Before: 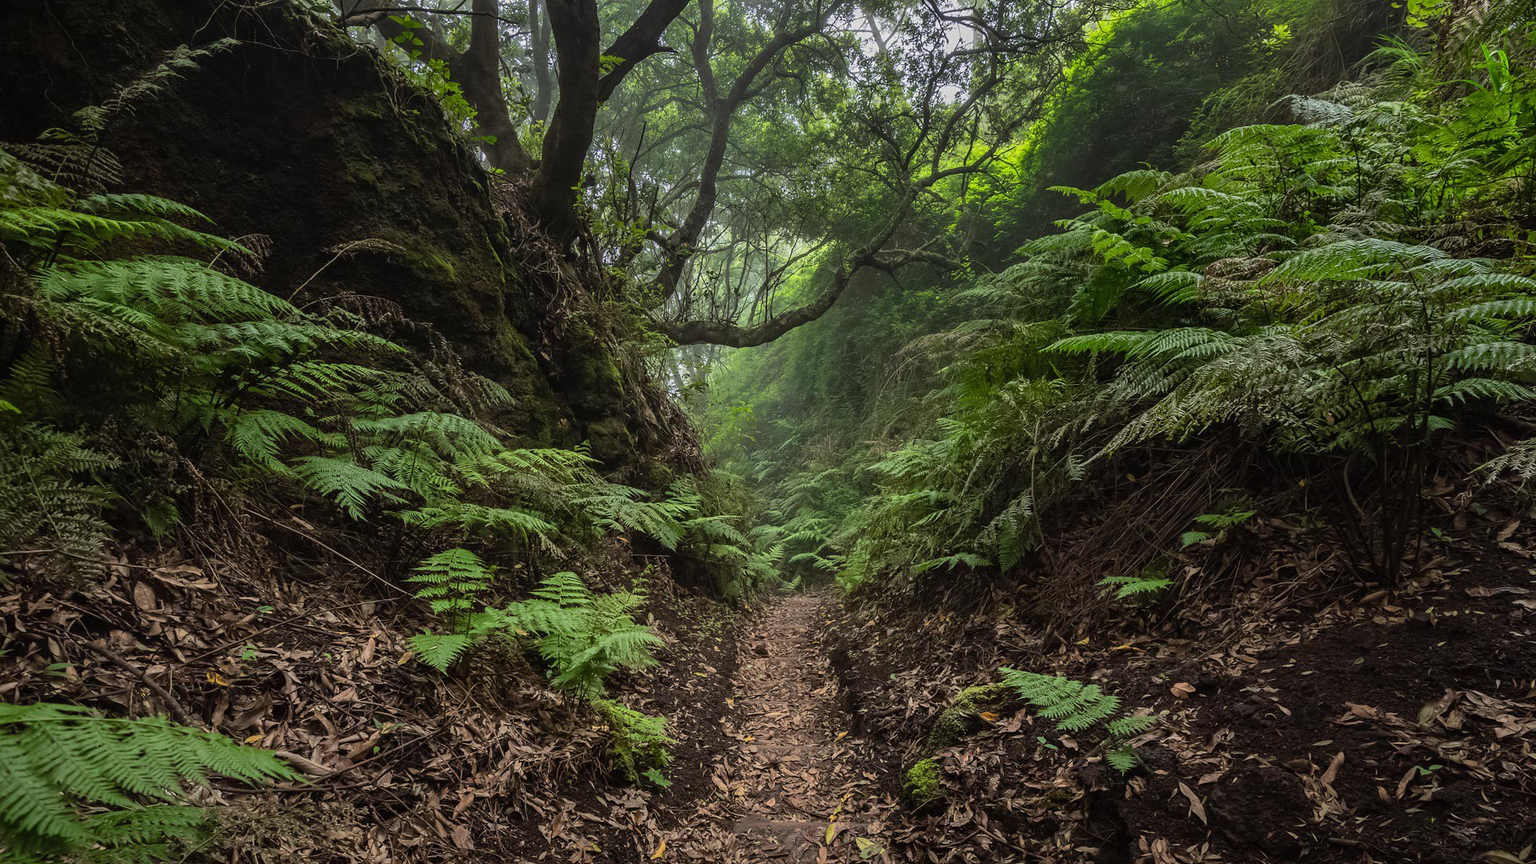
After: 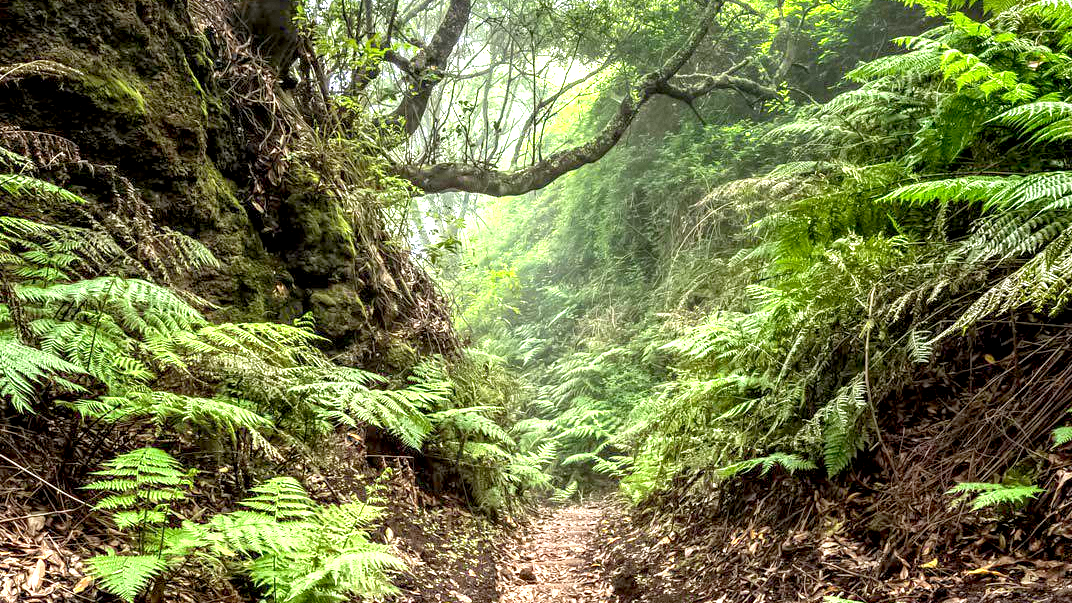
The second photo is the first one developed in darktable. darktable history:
white balance: red 1, blue 1
grain: coarseness 0.09 ISO, strength 10%
crop and rotate: left 22.13%, top 22.054%, right 22.026%, bottom 22.102%
local contrast: detail 130%
exposure: black level correction 0.005, exposure 2.084 EV, compensate highlight preservation false
